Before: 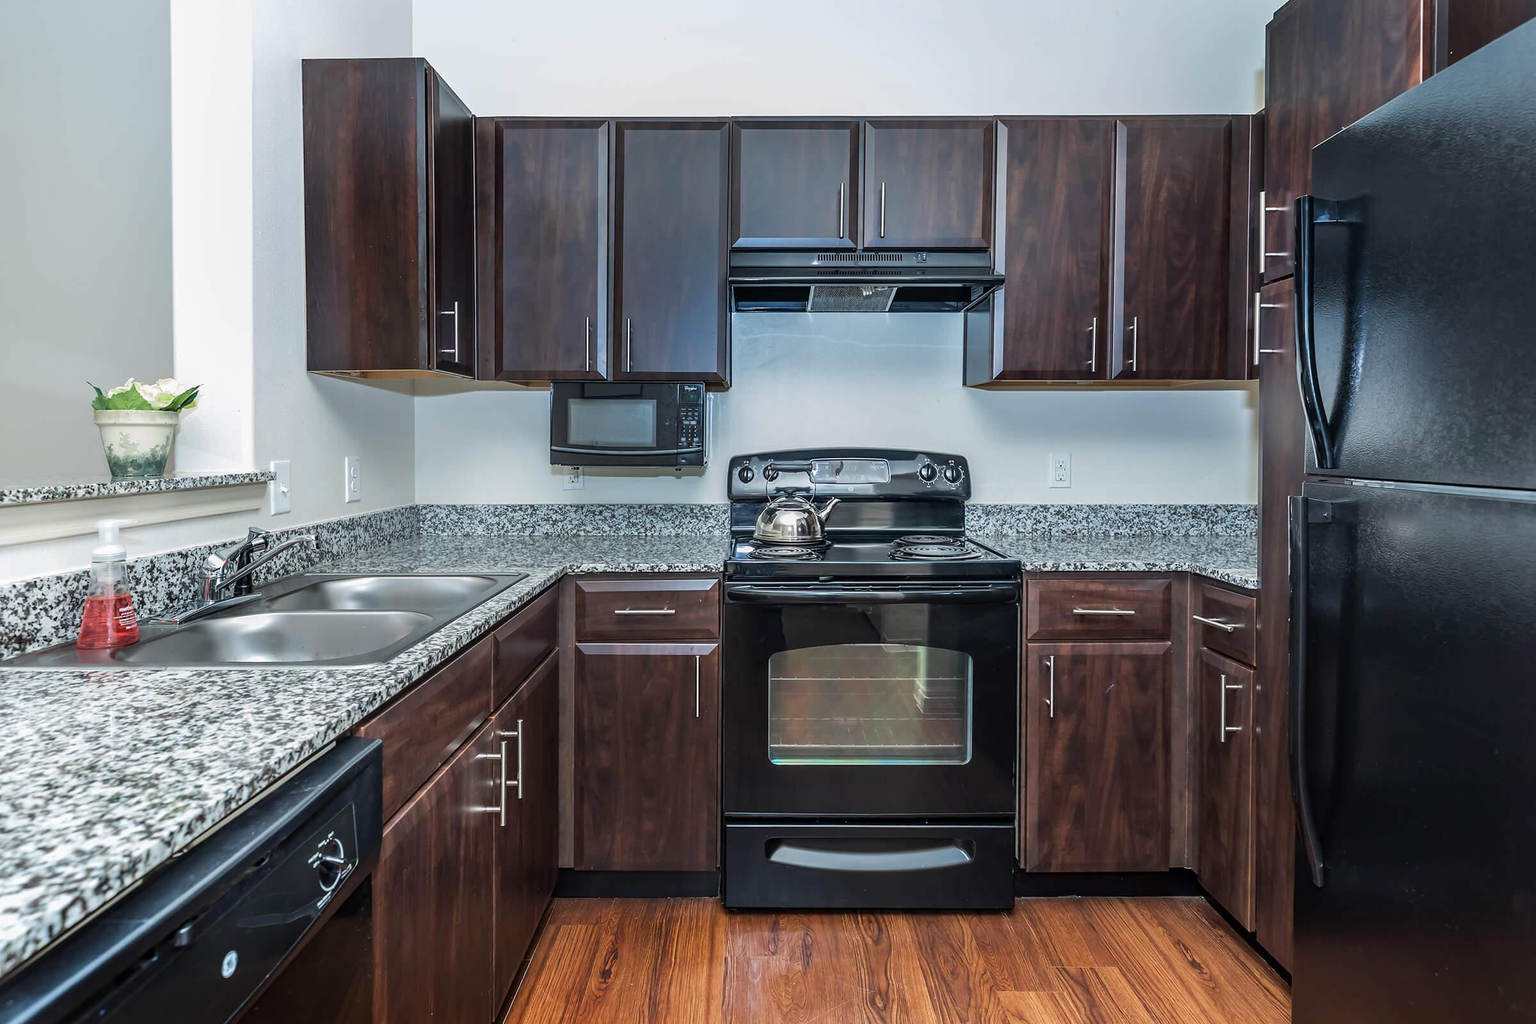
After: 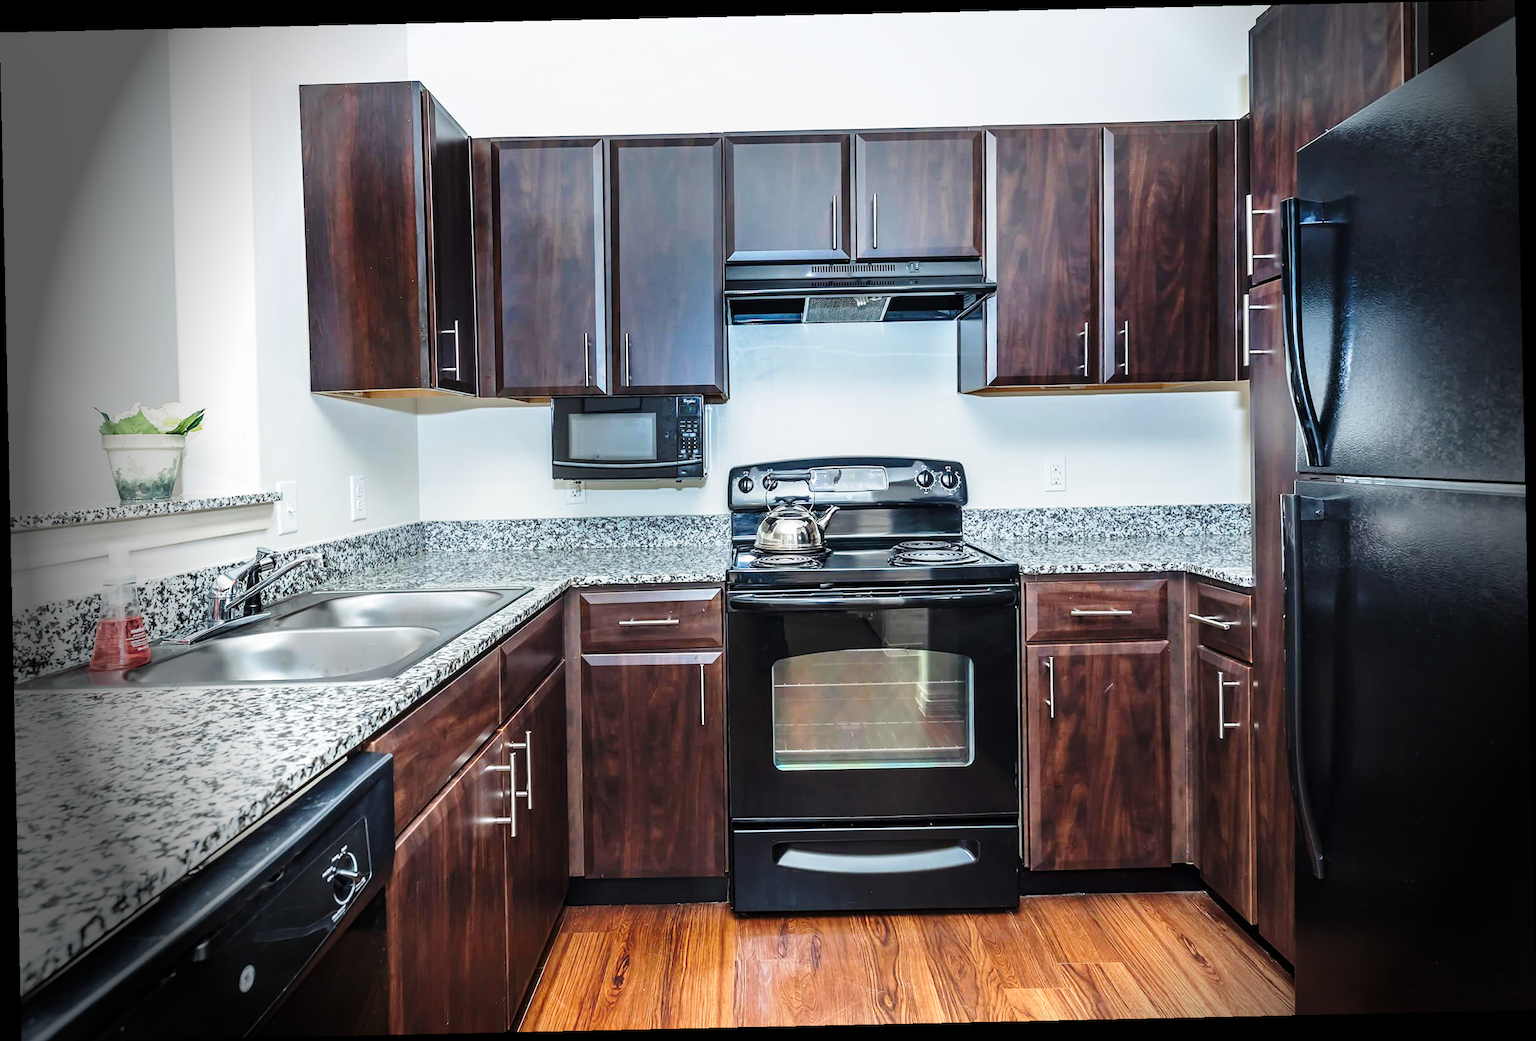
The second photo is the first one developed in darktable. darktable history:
rotate and perspective: rotation -1.24°, automatic cropping off
base curve: curves: ch0 [(0, 0) (0.028, 0.03) (0.121, 0.232) (0.46, 0.748) (0.859, 0.968) (1, 1)], preserve colors none
vignetting: fall-off start 76.42%, fall-off radius 27.36%, brightness -0.872, center (0.037, -0.09), width/height ratio 0.971
